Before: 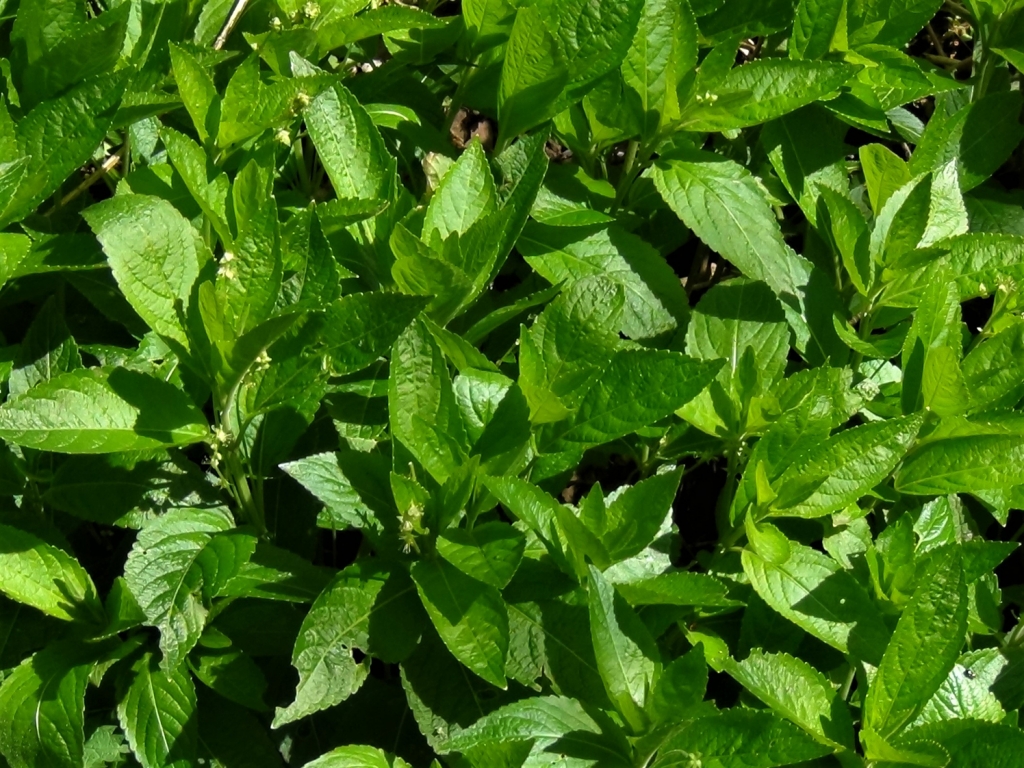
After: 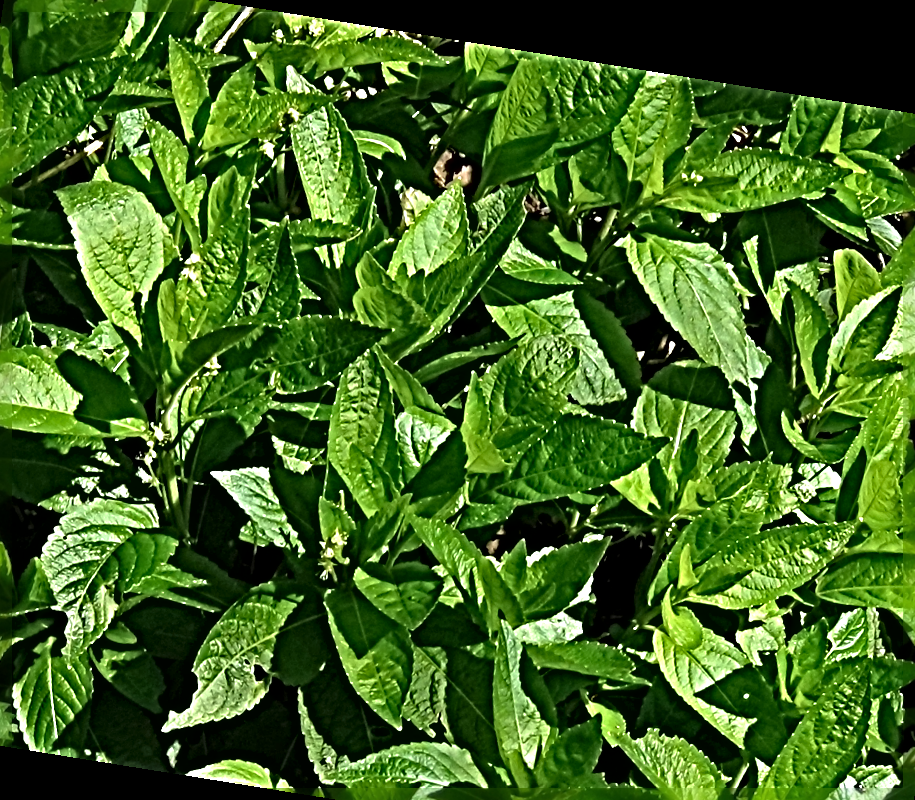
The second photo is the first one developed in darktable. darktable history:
rotate and perspective: rotation 9.12°, automatic cropping off
sharpen: radius 6.3, amount 1.8, threshold 0
local contrast: mode bilateral grid, contrast 20, coarseness 50, detail 120%, midtone range 0.2
crop: left 9.929%, top 3.475%, right 9.188%, bottom 9.529%
